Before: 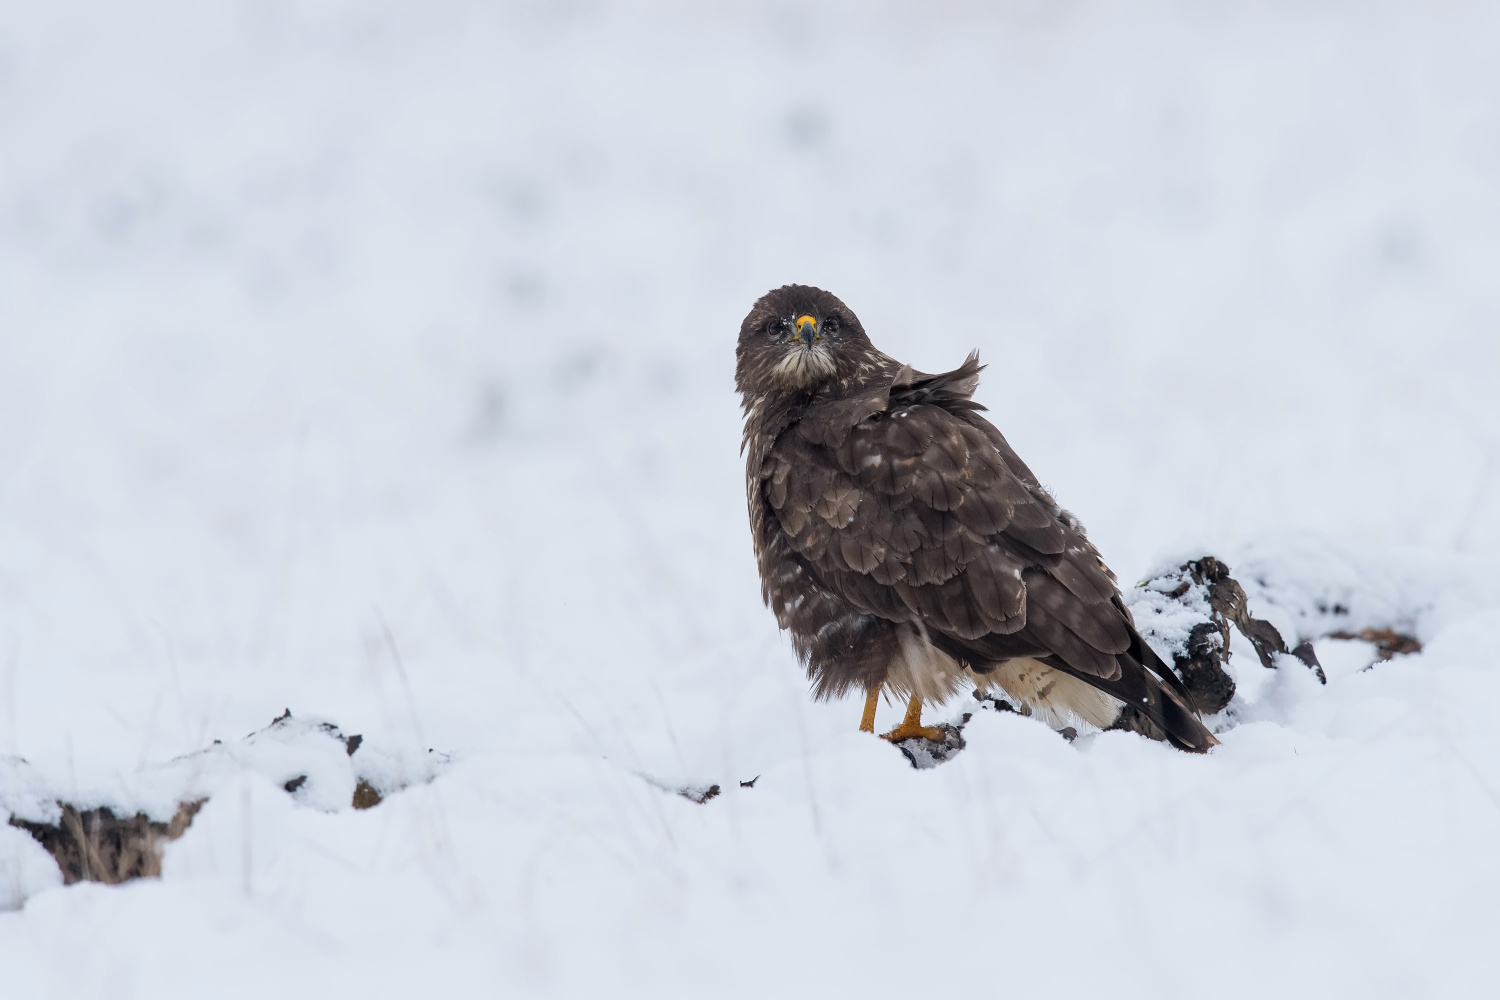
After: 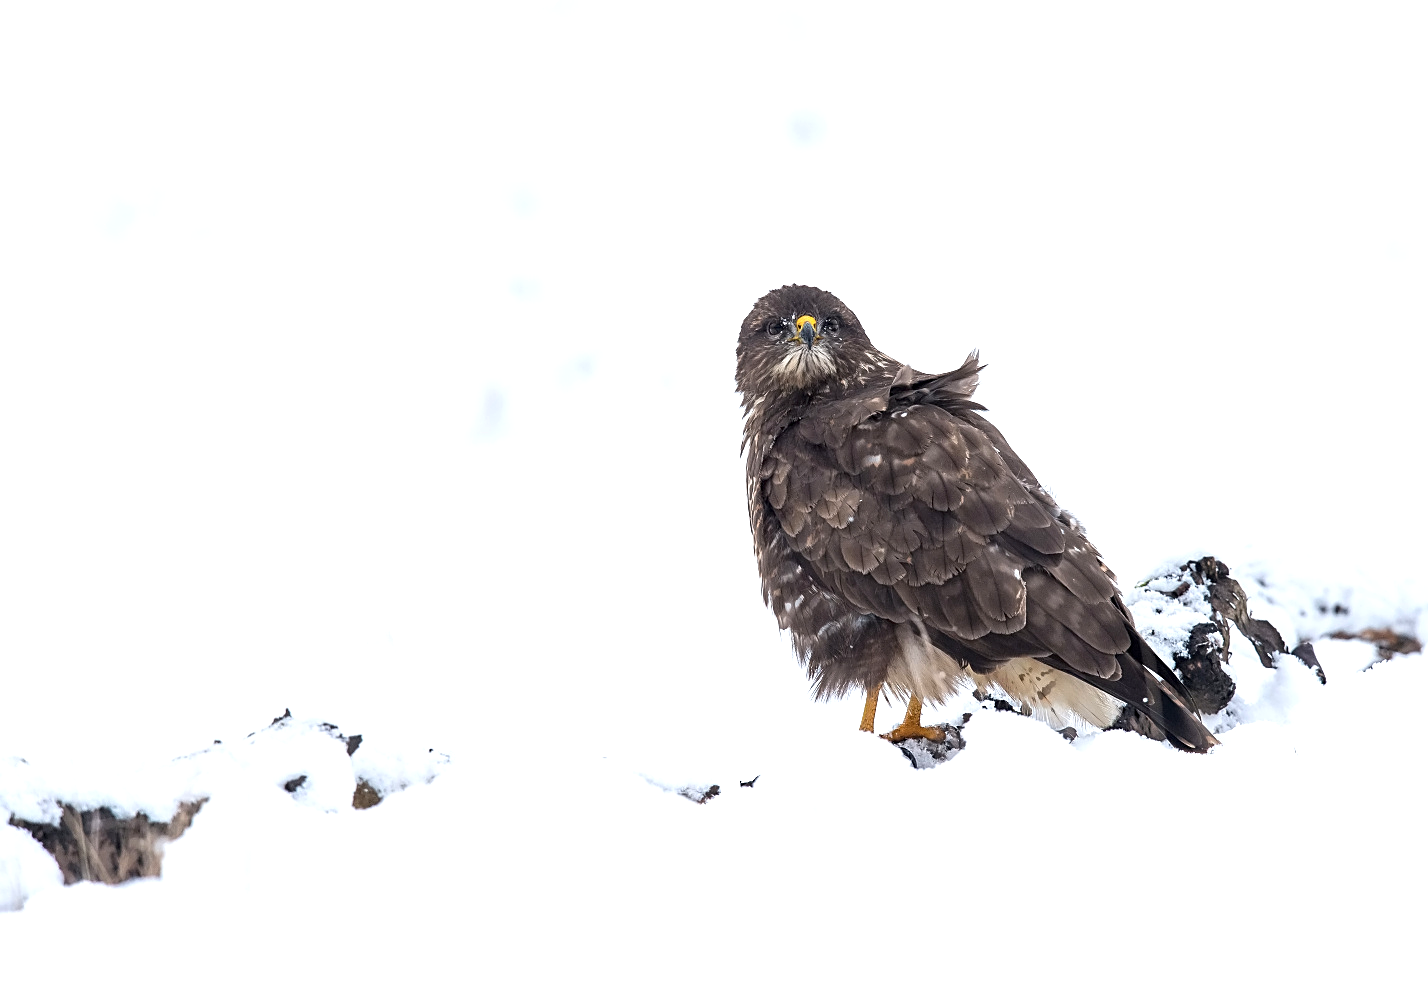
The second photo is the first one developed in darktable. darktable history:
crop: right 4.351%, bottom 0.045%
sharpen: on, module defaults
exposure: black level correction 0, exposure 0.698 EV, compensate highlight preservation false
